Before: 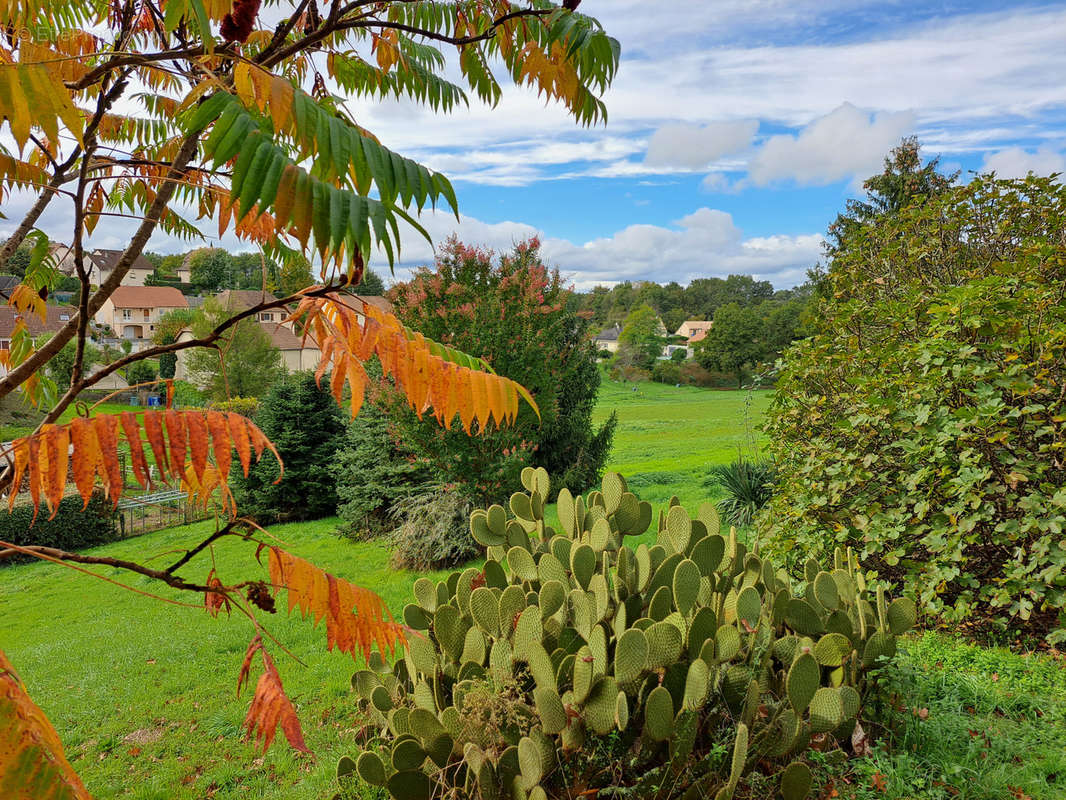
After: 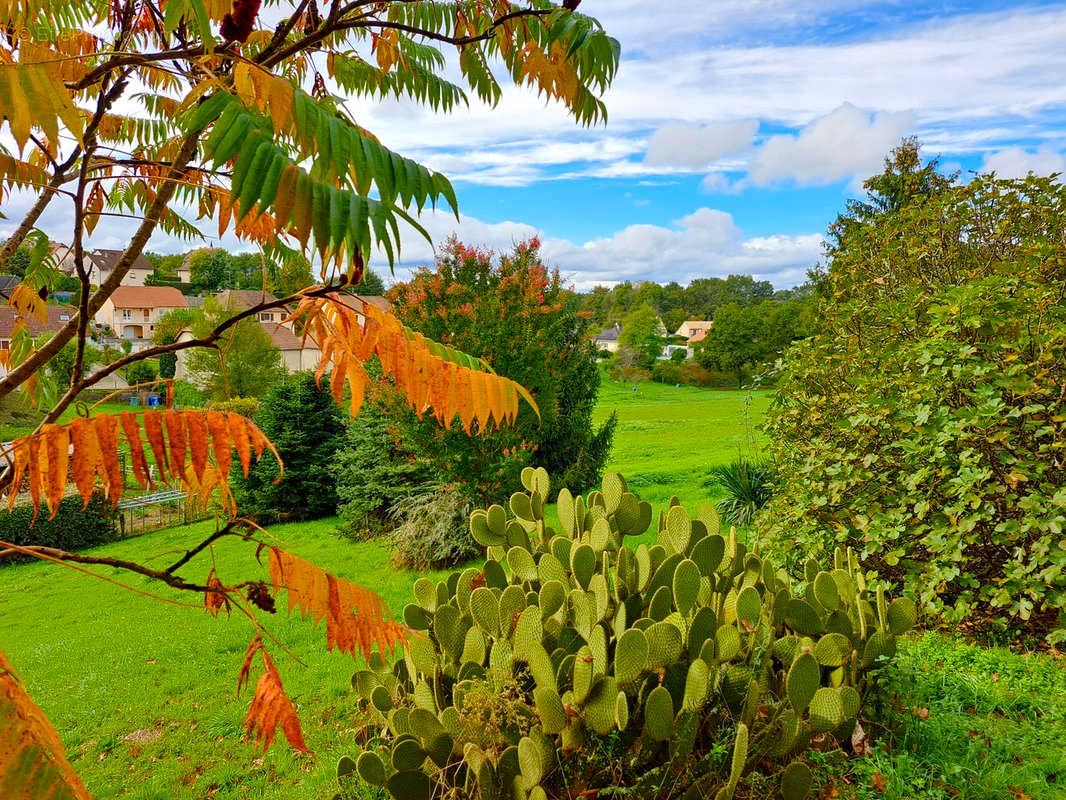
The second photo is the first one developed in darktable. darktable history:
color balance rgb: linear chroma grading › global chroma 14.746%, perceptual saturation grading › global saturation 20%, perceptual saturation grading › highlights -24.841%, perceptual saturation grading › shadows 49.412%
exposure: exposure 0.197 EV, compensate highlight preservation false
